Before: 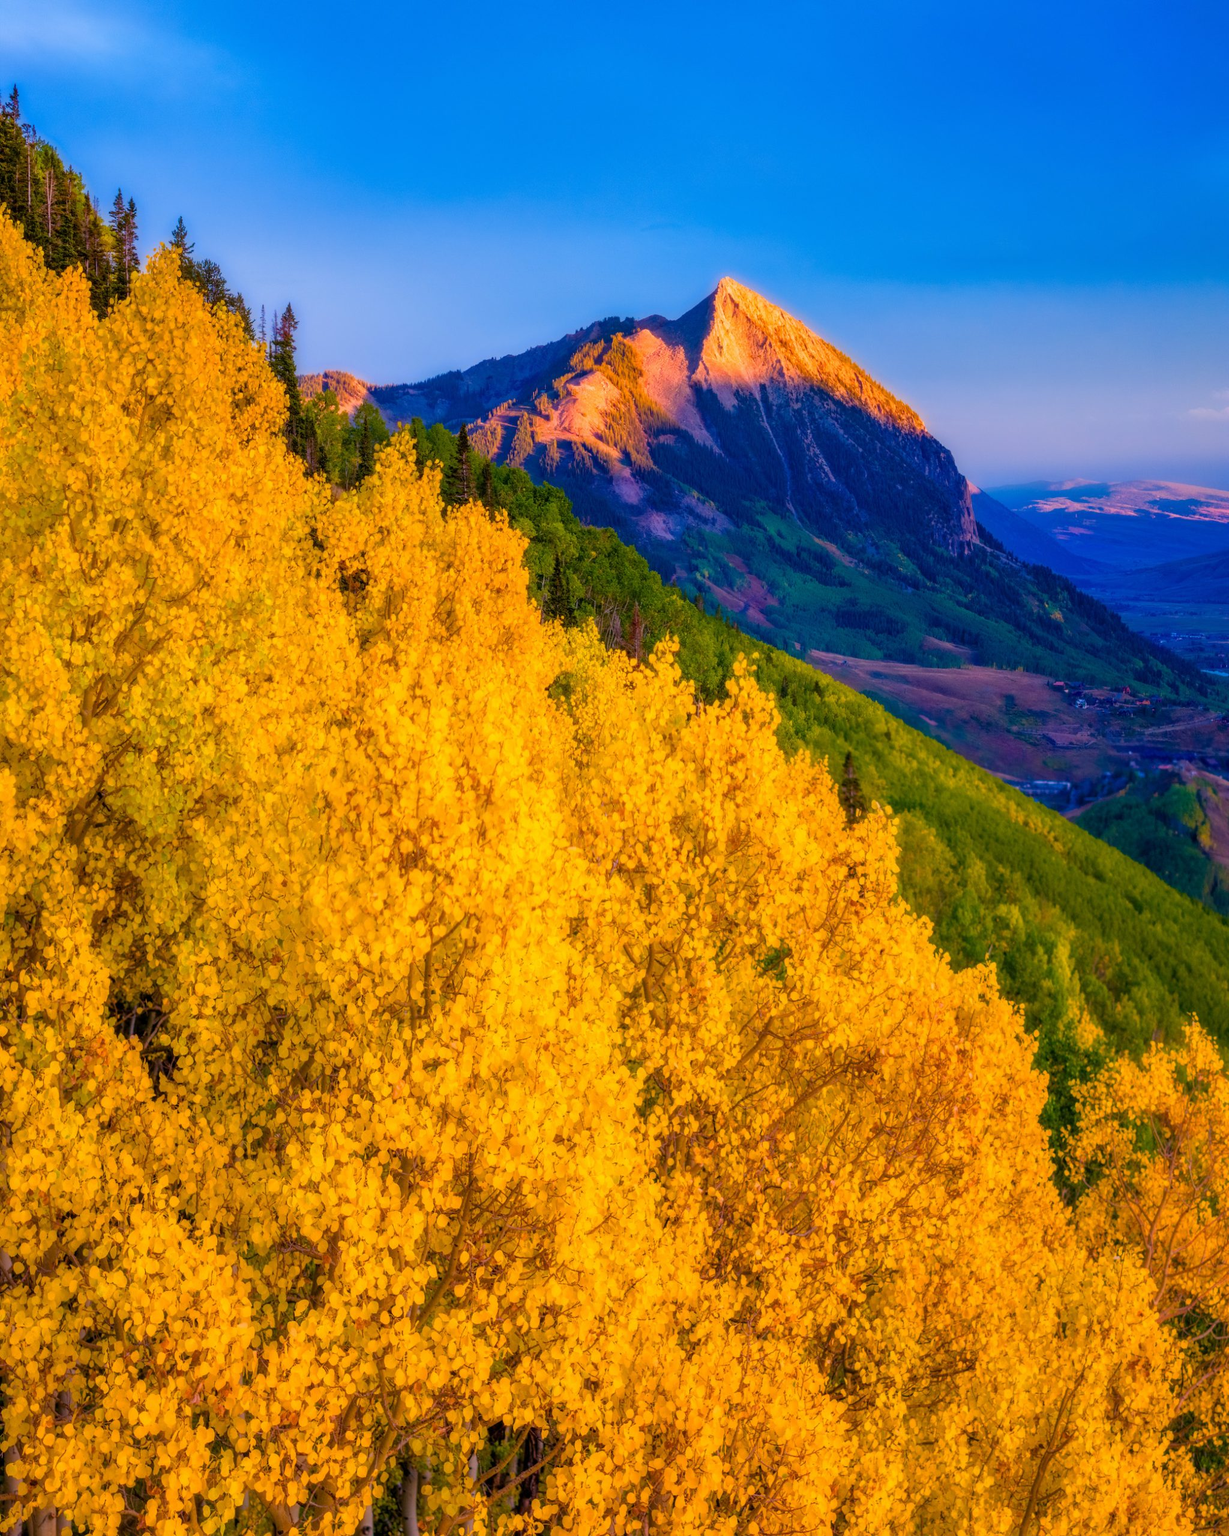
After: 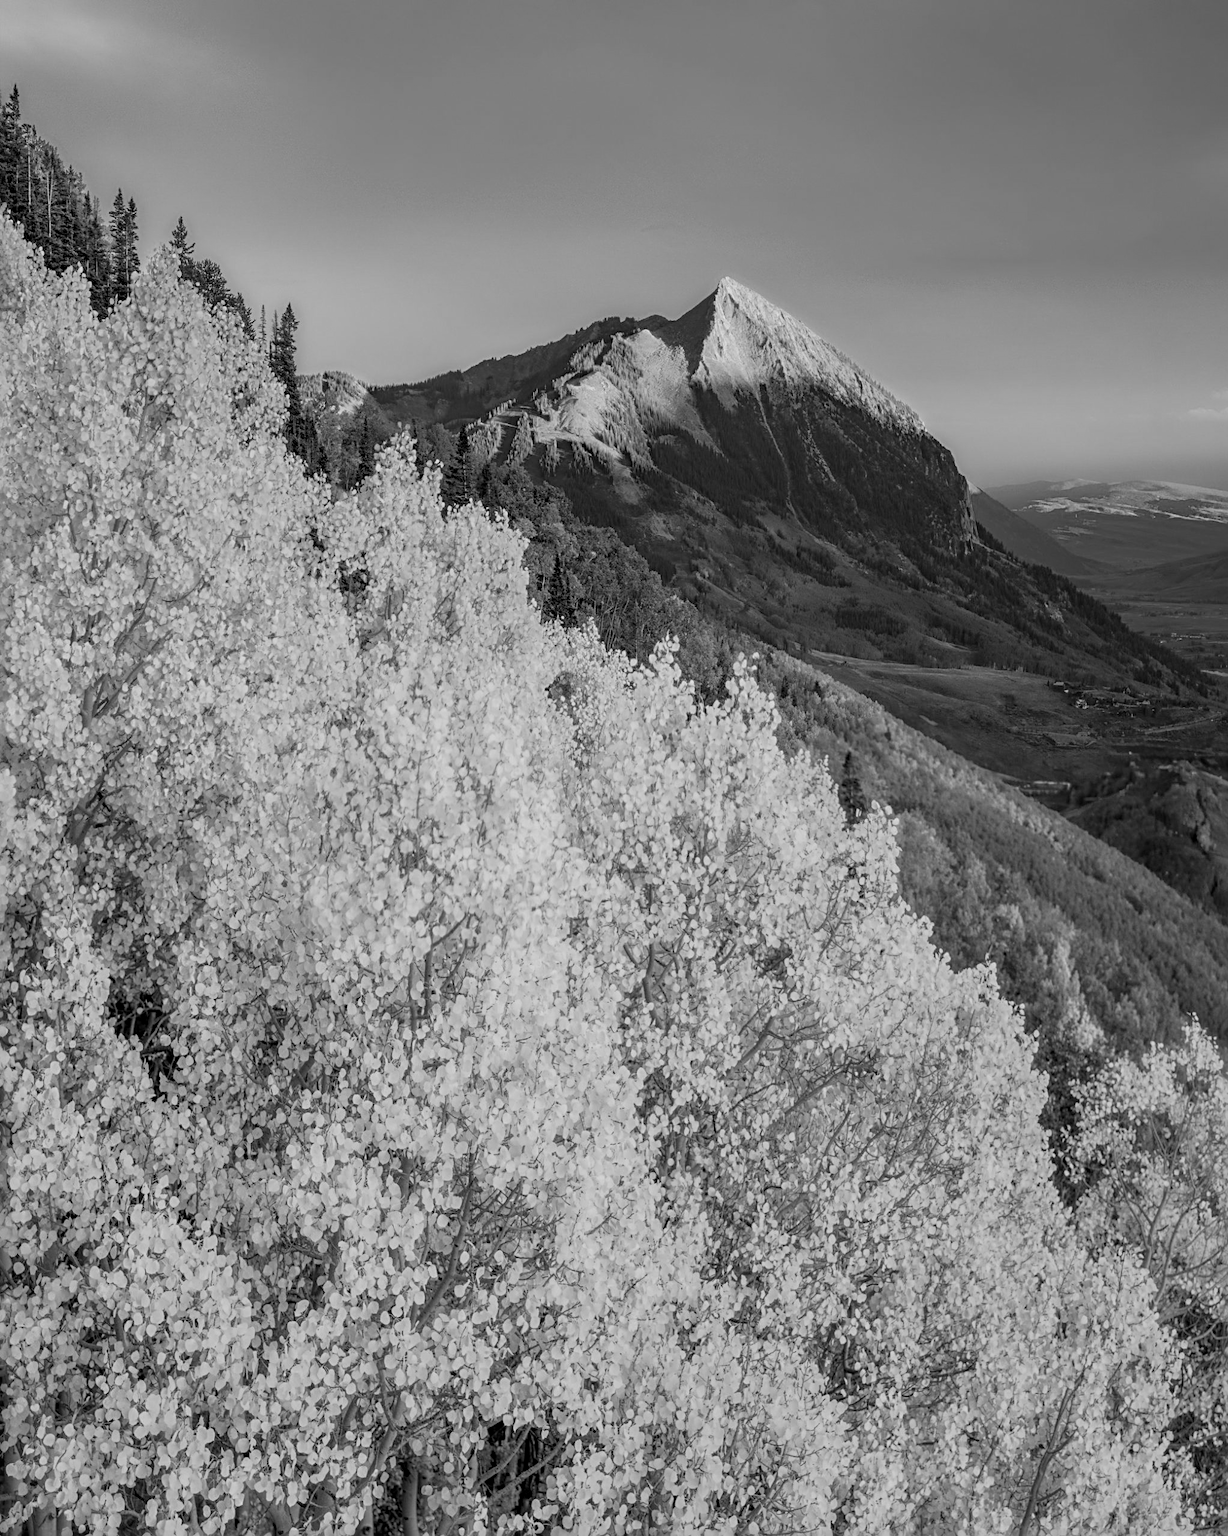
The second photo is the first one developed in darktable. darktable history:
monochrome: on, module defaults
sharpen: radius 4
